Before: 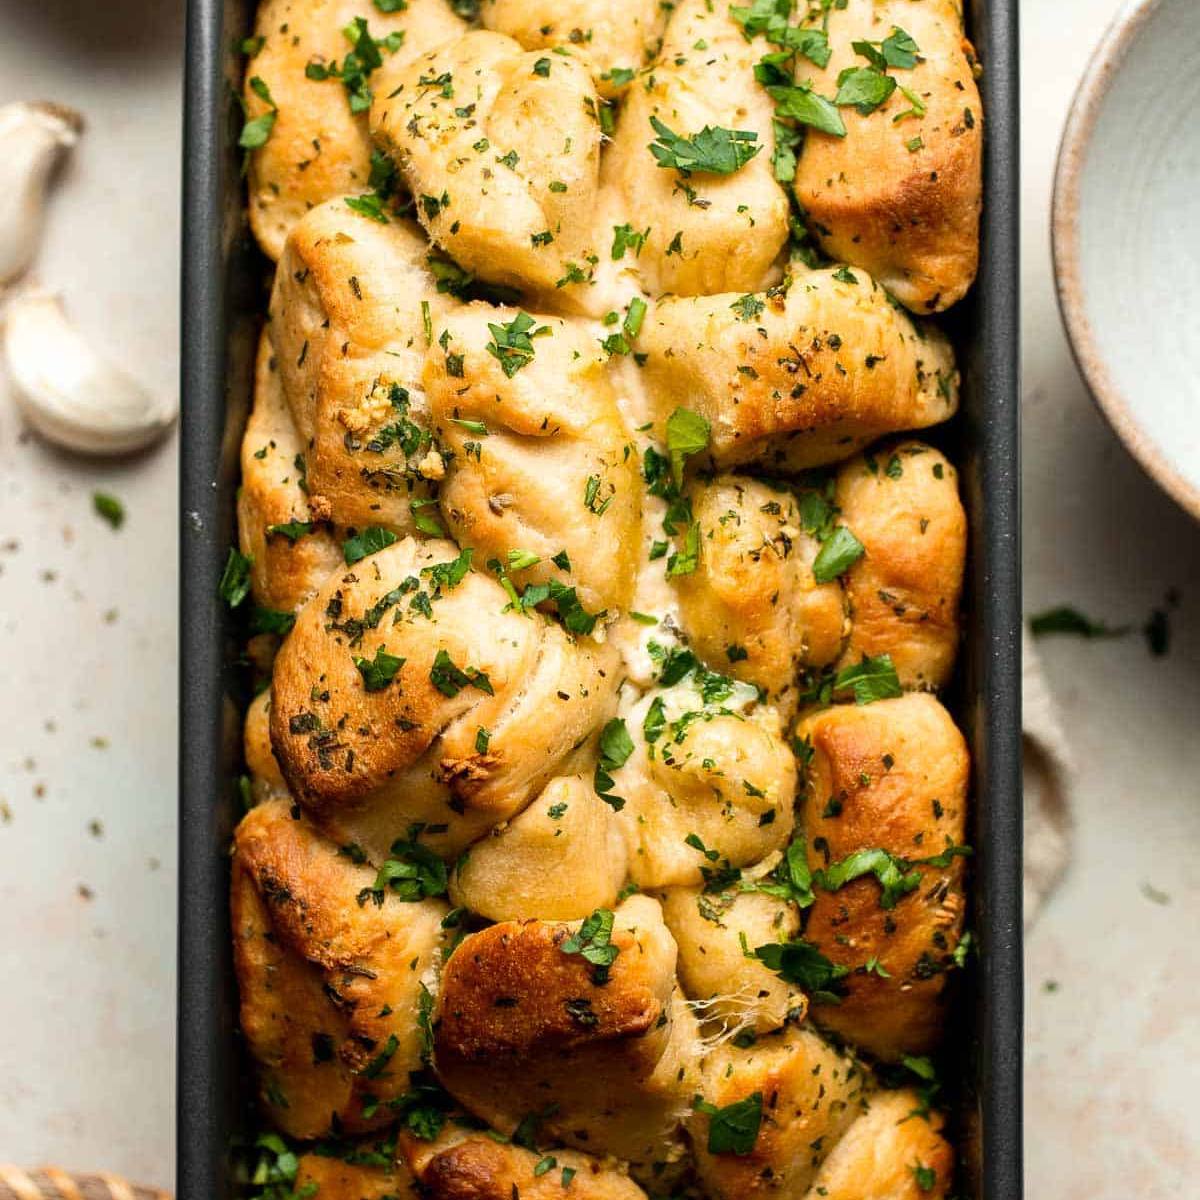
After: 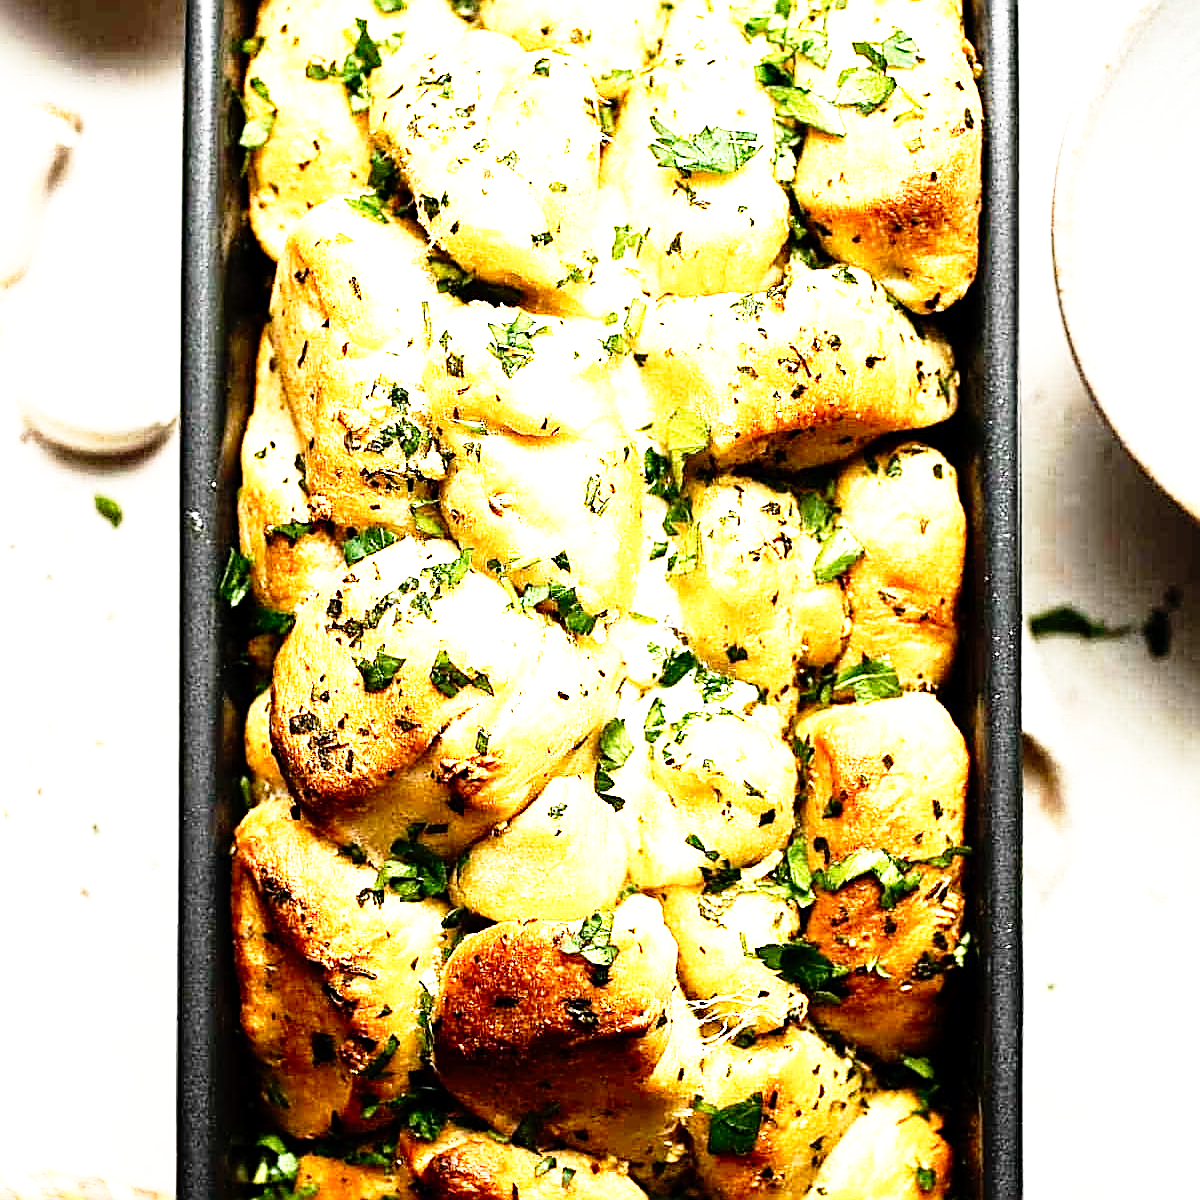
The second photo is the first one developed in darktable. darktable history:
exposure: black level correction 0.001, exposure 0.5 EV, compensate exposure bias true, compensate highlight preservation false
base curve: curves: ch0 [(0, 0) (0.012, 0.01) (0.073, 0.168) (0.31, 0.711) (0.645, 0.957) (1, 1)], preserve colors none
sharpen: amount 1
tone equalizer: -8 EV -0.75 EV, -7 EV -0.7 EV, -6 EV -0.6 EV, -5 EV -0.4 EV, -3 EV 0.4 EV, -2 EV 0.6 EV, -1 EV 0.7 EV, +0 EV 0.75 EV, edges refinement/feathering 500, mask exposure compensation -1.57 EV, preserve details no
